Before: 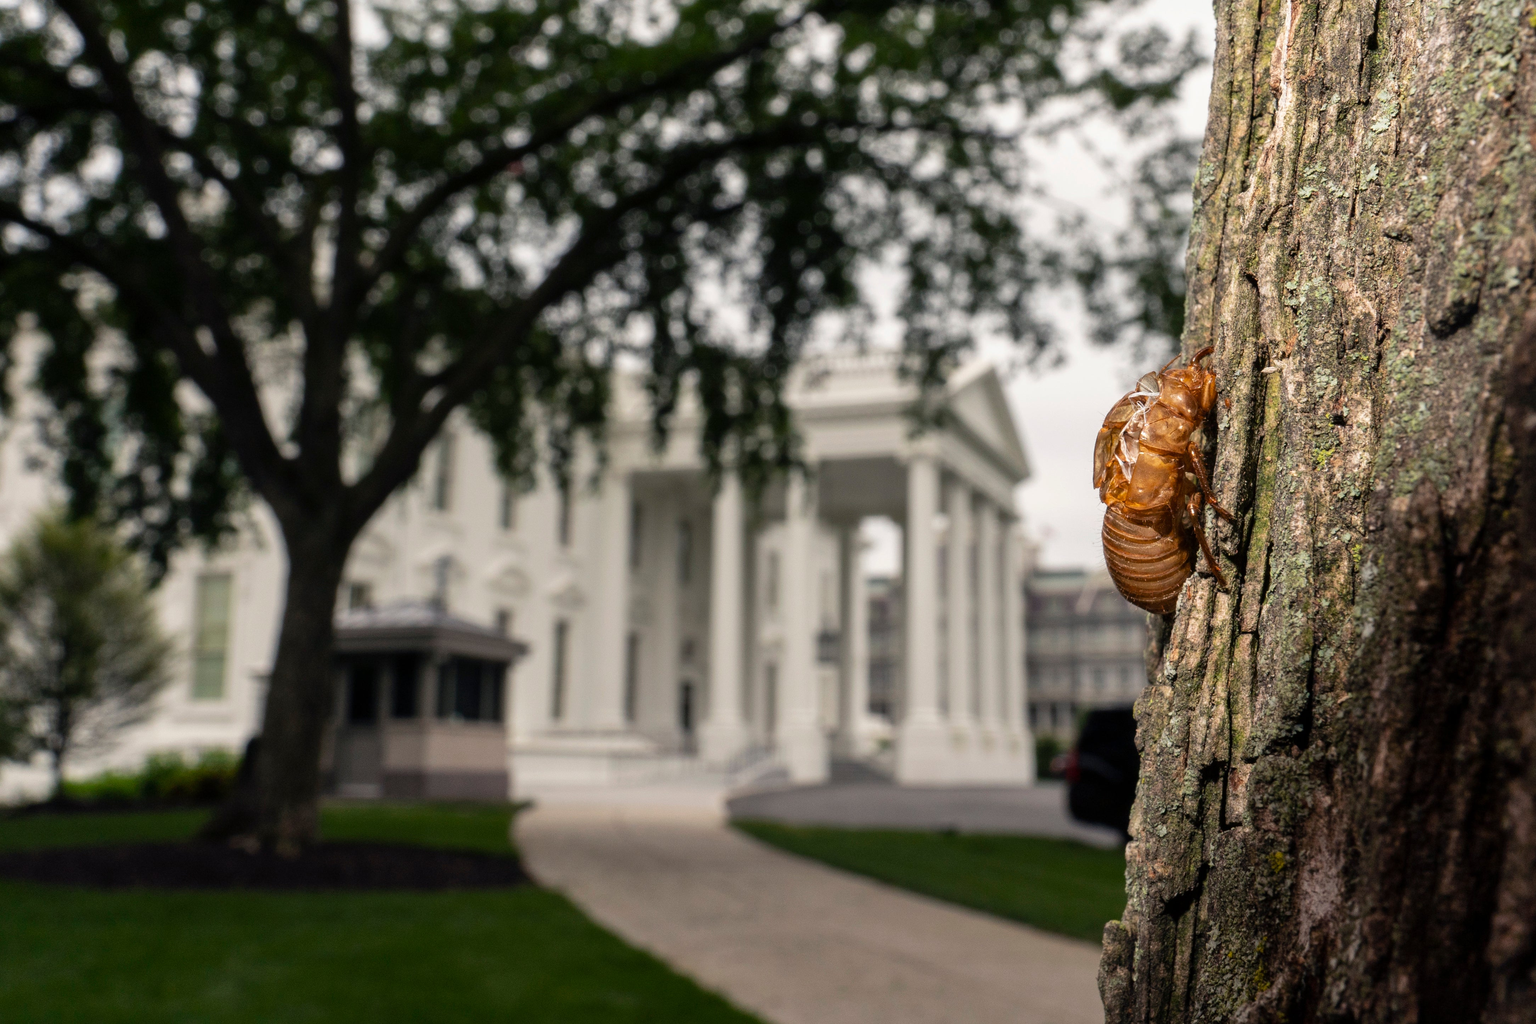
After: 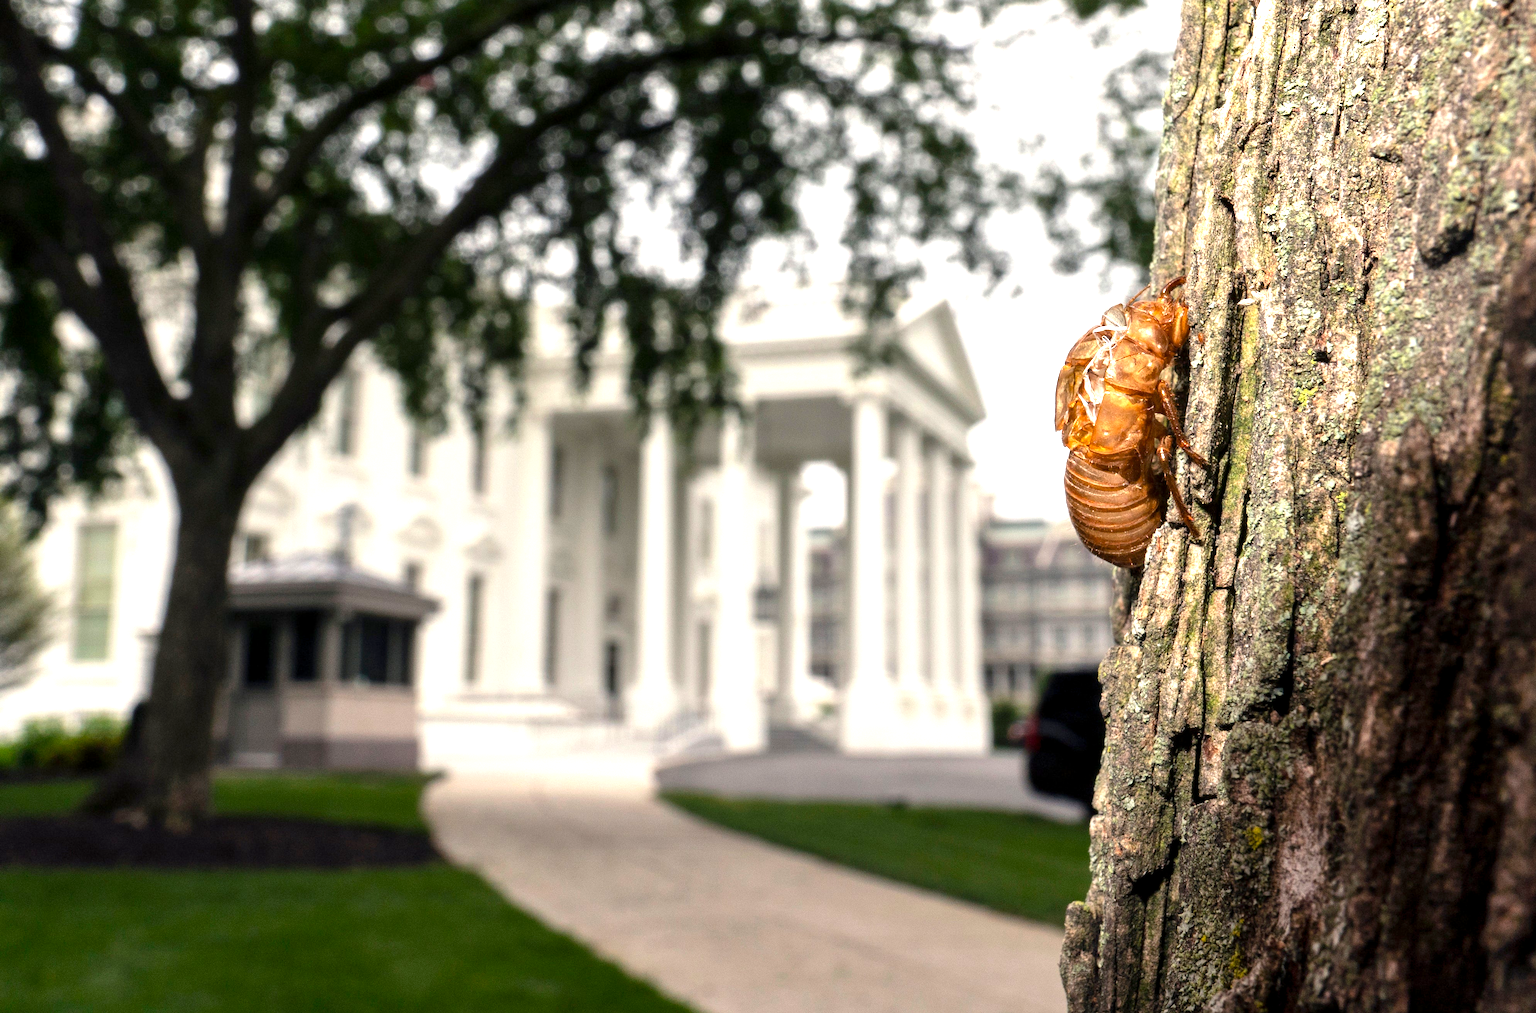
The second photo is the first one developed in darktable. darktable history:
crop and rotate: left 8.127%, top 9.109%
tone equalizer: edges refinement/feathering 500, mask exposure compensation -1.57 EV, preserve details no
levels: levels [0, 0.476, 0.951]
exposure: black level correction 0.001, exposure 0.955 EV, compensate highlight preservation false
